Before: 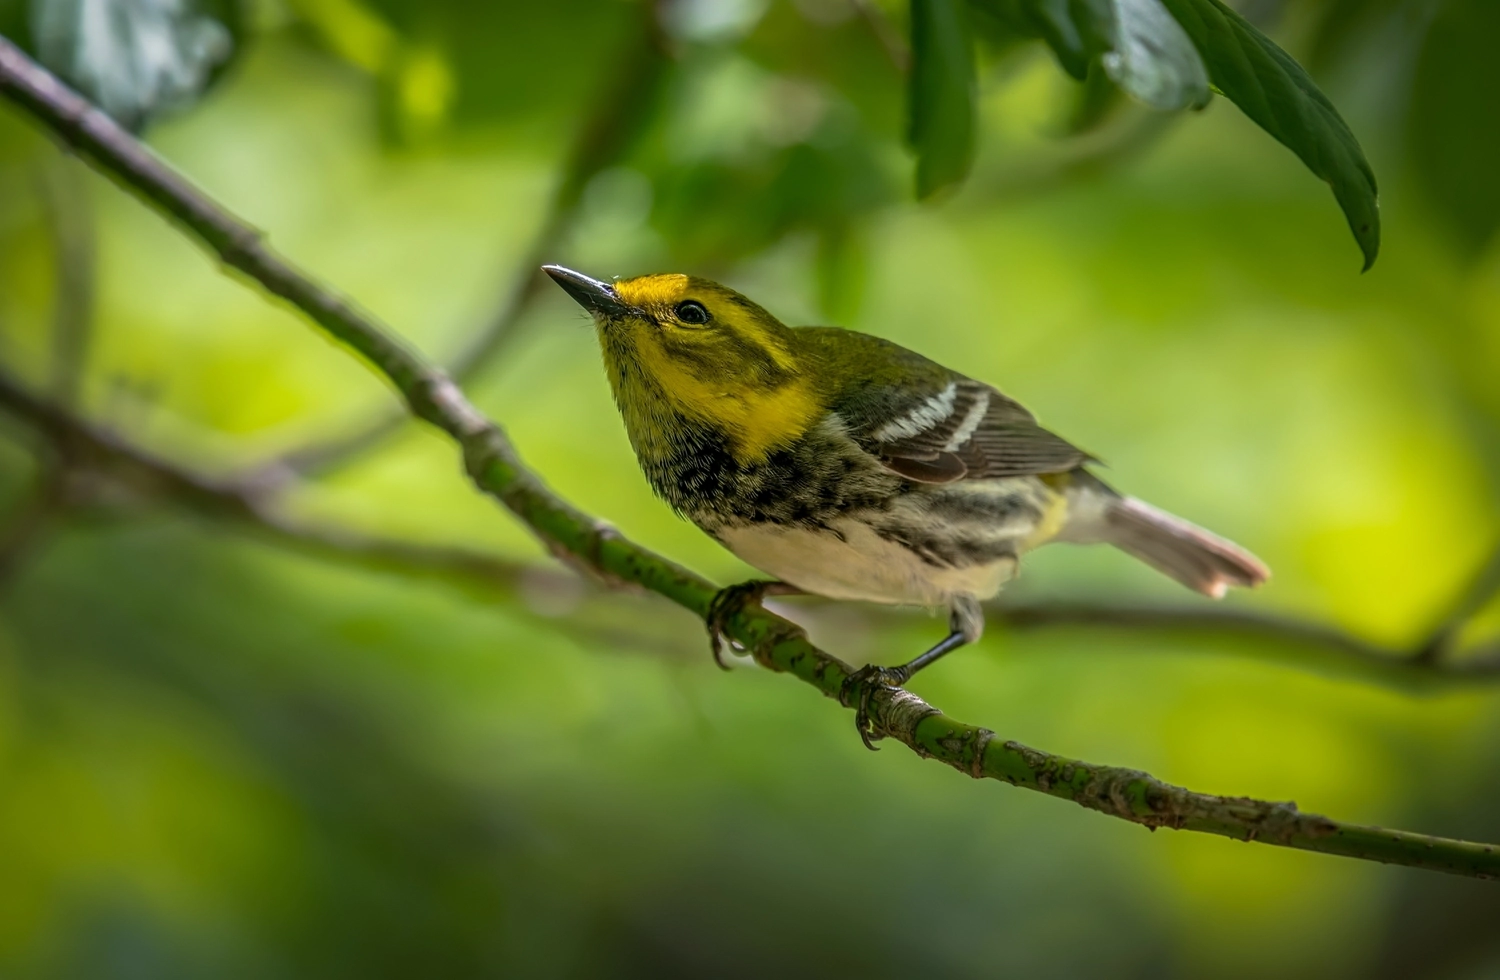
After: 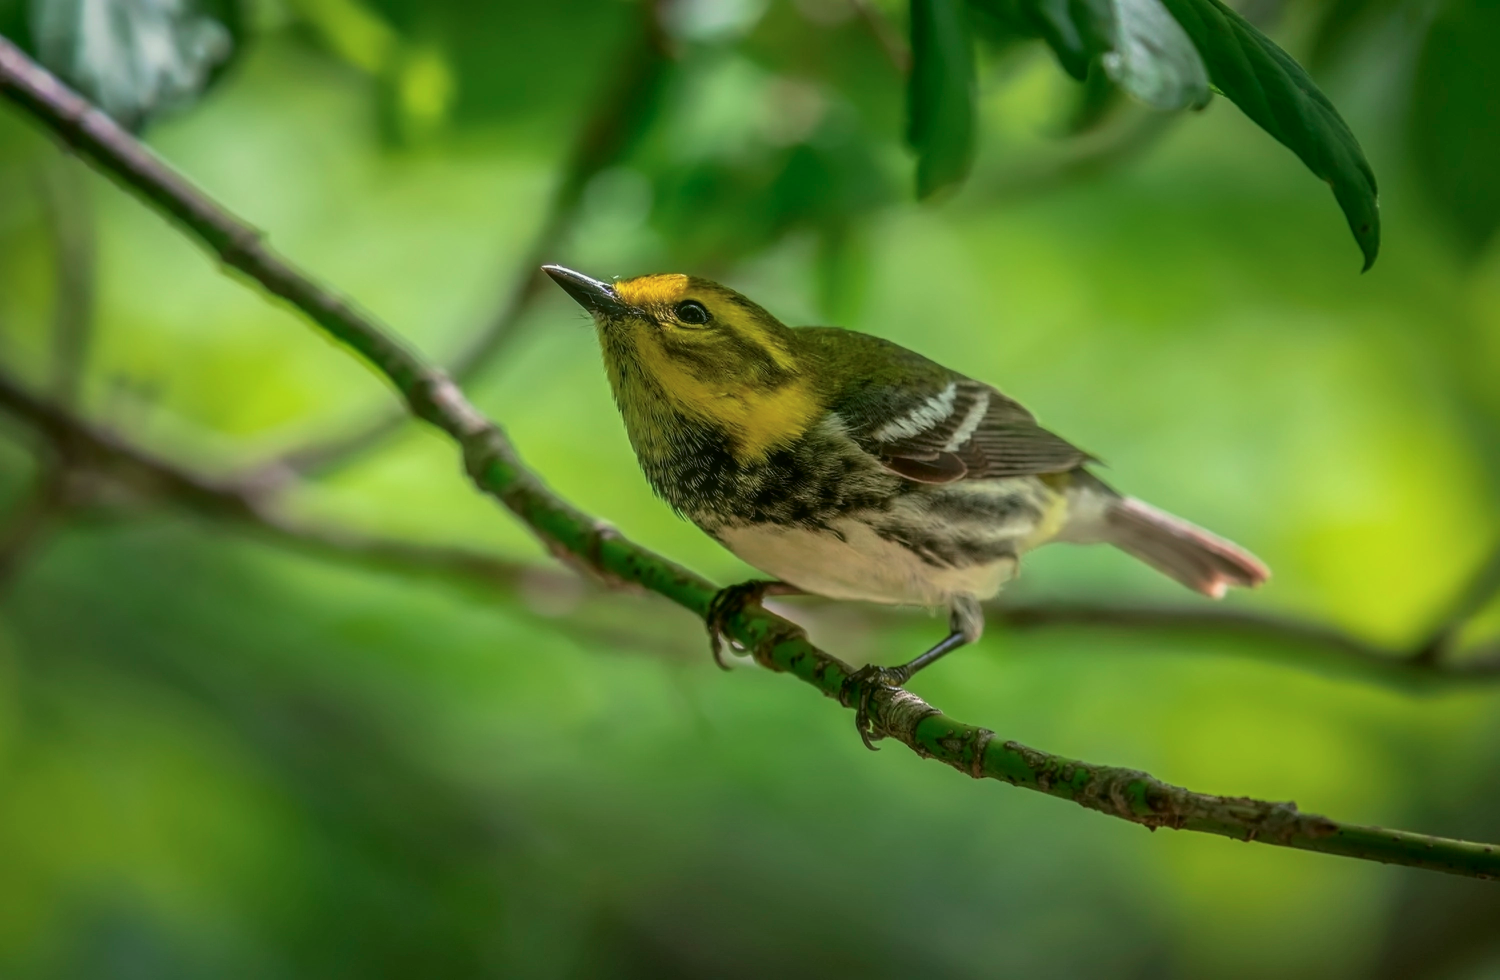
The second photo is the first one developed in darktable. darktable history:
shadows and highlights: soften with gaussian
haze removal: strength -0.102, compatibility mode true, adaptive false
tone curve: curves: ch0 [(0, 0) (0.059, 0.027) (0.162, 0.125) (0.304, 0.279) (0.547, 0.532) (0.828, 0.815) (1, 0.983)]; ch1 [(0, 0) (0.23, 0.166) (0.34, 0.298) (0.371, 0.334) (0.435, 0.408) (0.477, 0.469) (0.499, 0.498) (0.529, 0.544) (0.559, 0.587) (0.743, 0.798) (1, 1)]; ch2 [(0, 0) (0.431, 0.414) (0.498, 0.503) (0.524, 0.531) (0.568, 0.567) (0.6, 0.597) (0.643, 0.631) (0.74, 0.721) (1, 1)], color space Lab, independent channels, preserve colors none
